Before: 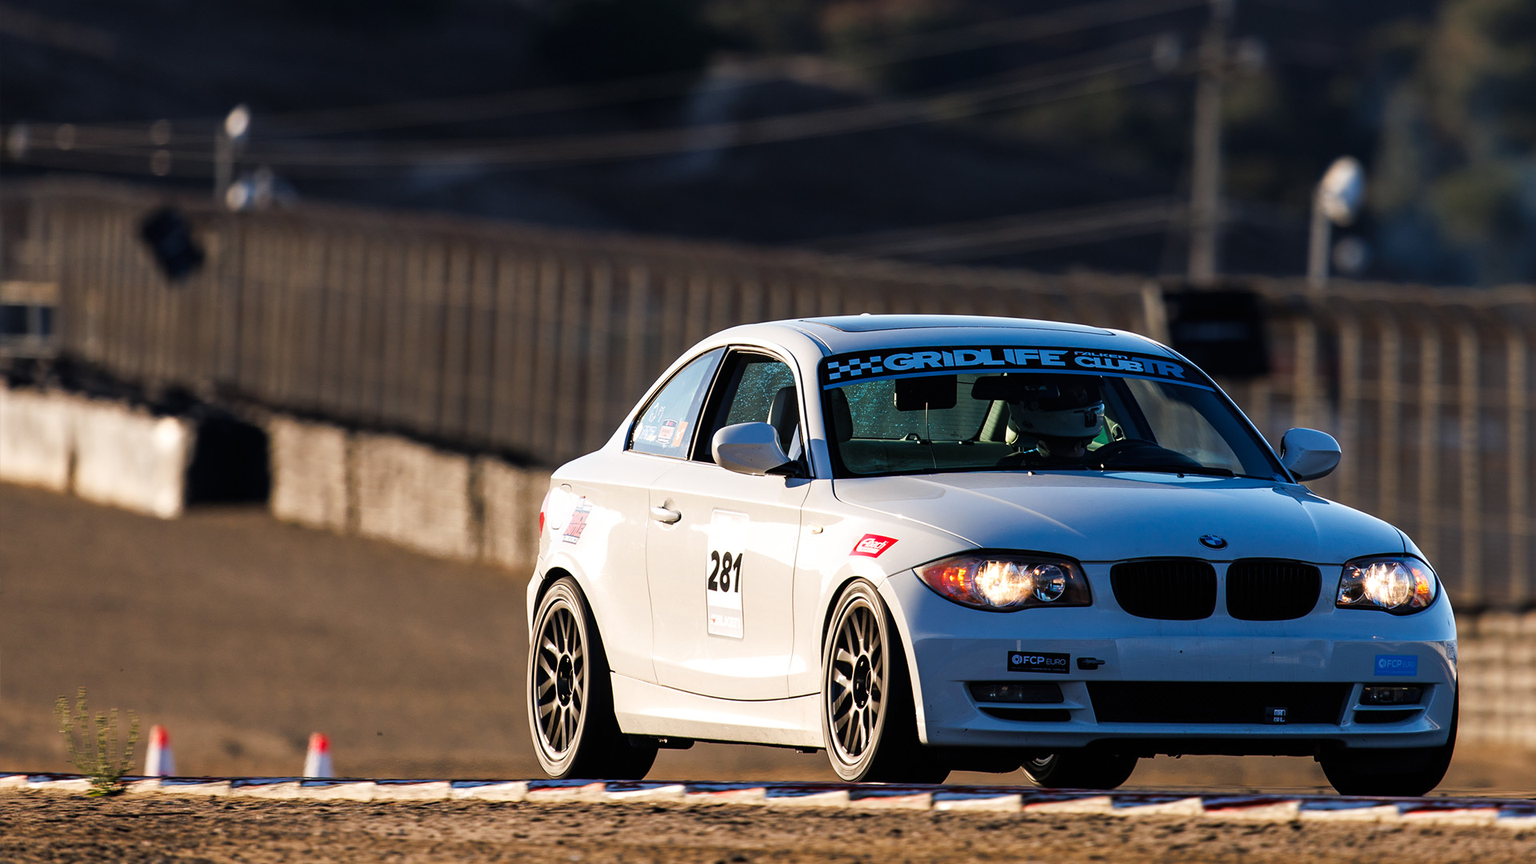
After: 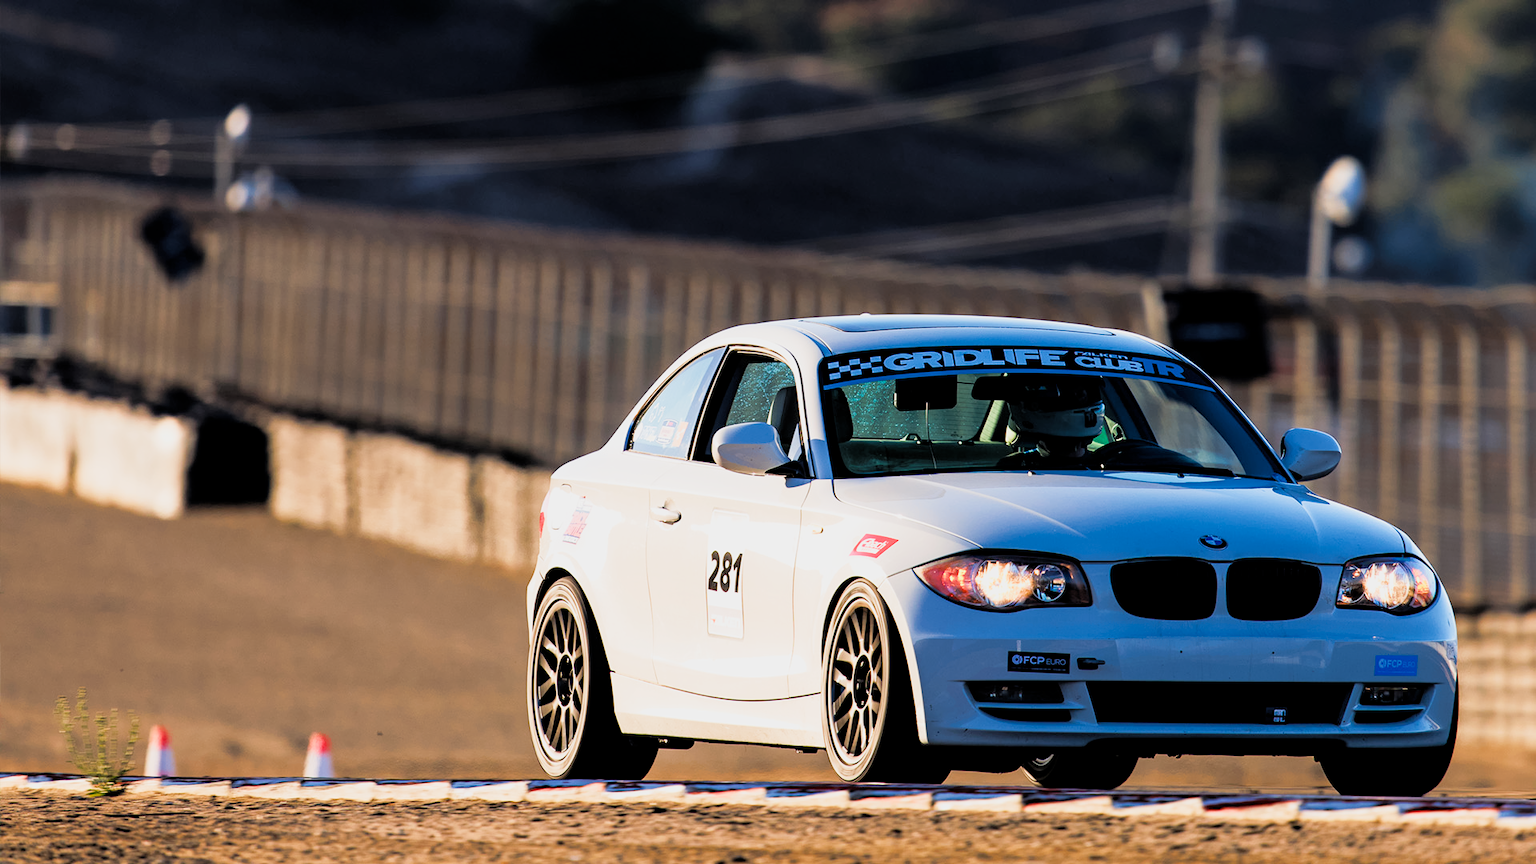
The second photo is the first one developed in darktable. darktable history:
filmic rgb: black relative exposure -8.79 EV, white relative exposure 4.98 EV, threshold 3 EV, target black luminance 0%, hardness 3.77, latitude 66.33%, contrast 0.822, shadows ↔ highlights balance 20%, color science v5 (2021), contrast in shadows safe, contrast in highlights safe, enable highlight reconstruction true
exposure: exposure 1 EV, compensate highlight preservation false
denoise (profiled): strength 0.4, preserve shadows 1.31, scattering 0.016, a [-1, 0, 0], compensate highlight preservation false
color balance rgb: linear chroma grading › global chroma 10%, global vibrance 10%, contrast 15%, saturation formula JzAzBz (2021)
